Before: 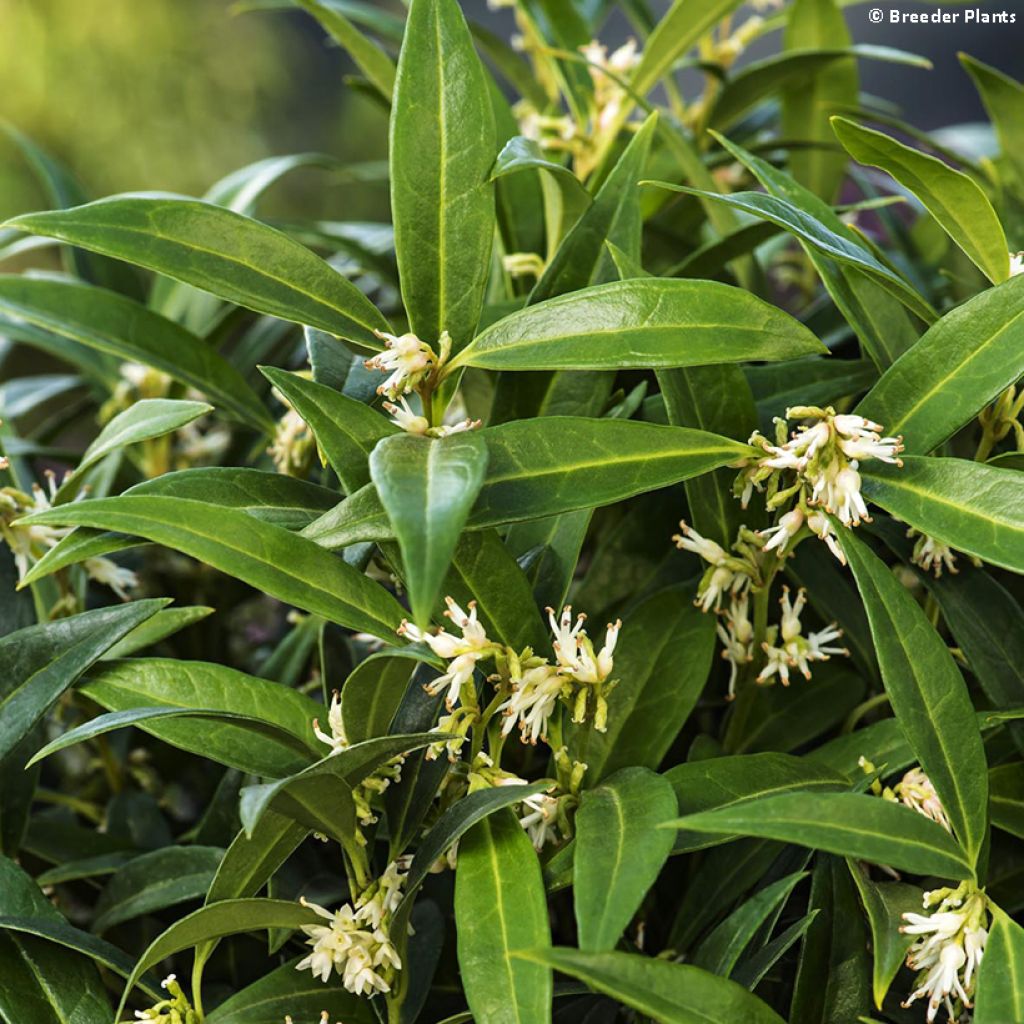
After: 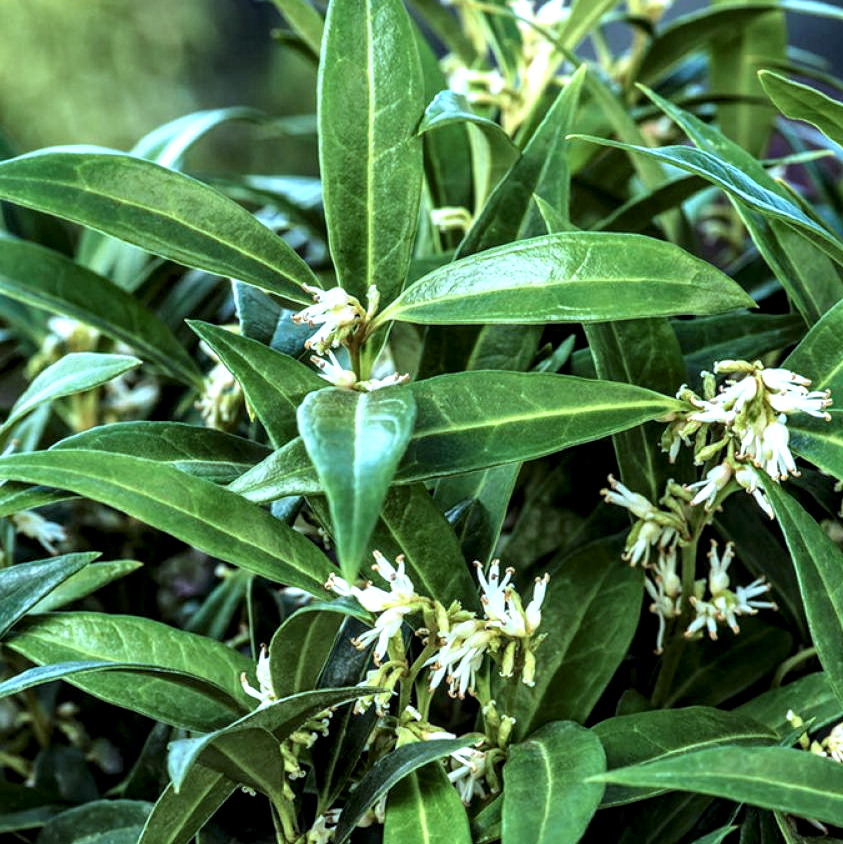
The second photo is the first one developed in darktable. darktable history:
color calibration: illuminant as shot in camera, x 0.358, y 0.373, temperature 4628.91 K
color correction: highlights a* -11.84, highlights b* -15.69
crop and rotate: left 7.122%, top 4.509%, right 10.549%, bottom 12.991%
local contrast: detail 160%
tone equalizer: -8 EV -0.429 EV, -7 EV -0.393 EV, -6 EV -0.35 EV, -5 EV -0.258 EV, -3 EV 0.207 EV, -2 EV 0.346 EV, -1 EV 0.38 EV, +0 EV 0.392 EV
